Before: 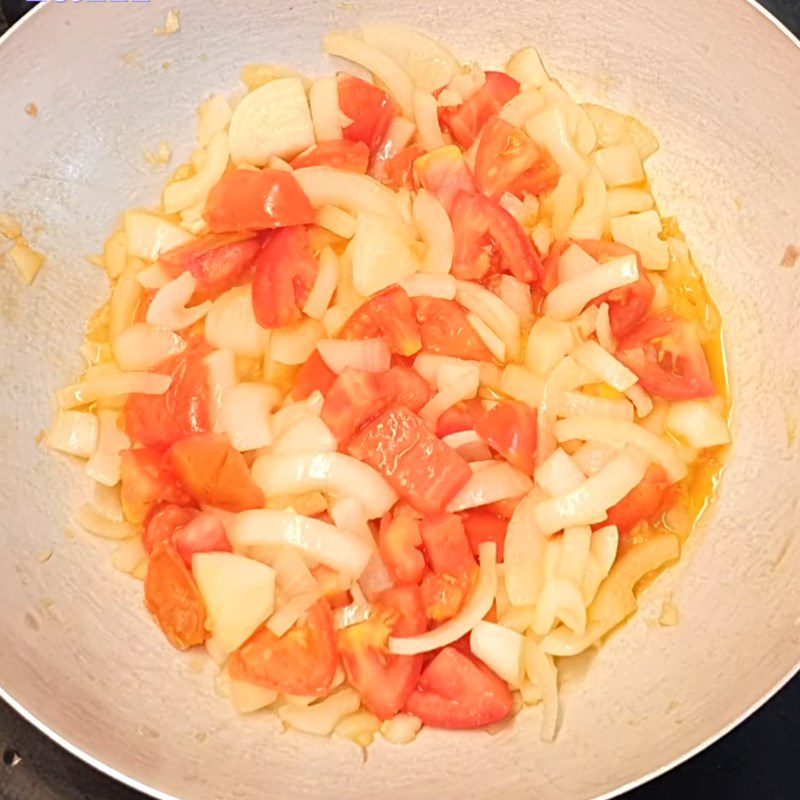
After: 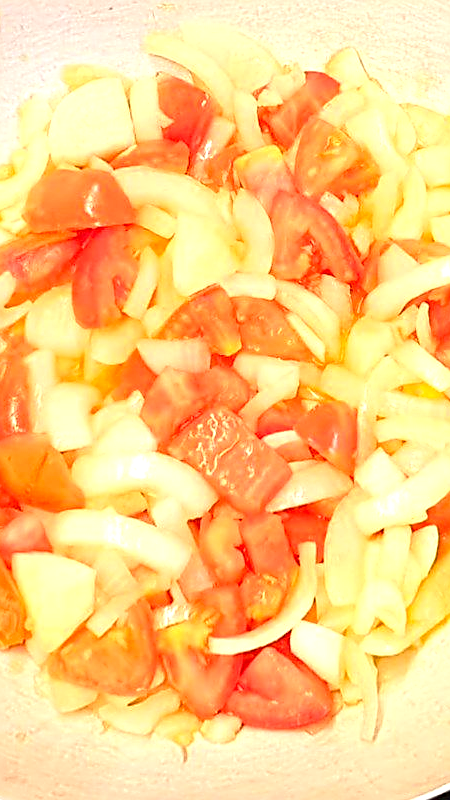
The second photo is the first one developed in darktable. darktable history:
crop and rotate: left 22.594%, right 21.083%
sharpen: radius 1.42, amount 1.247, threshold 0.685
exposure: exposure 0.61 EV, compensate highlight preservation false
color correction: highlights a* 0.723, highlights b* 2.76, saturation 1.09
